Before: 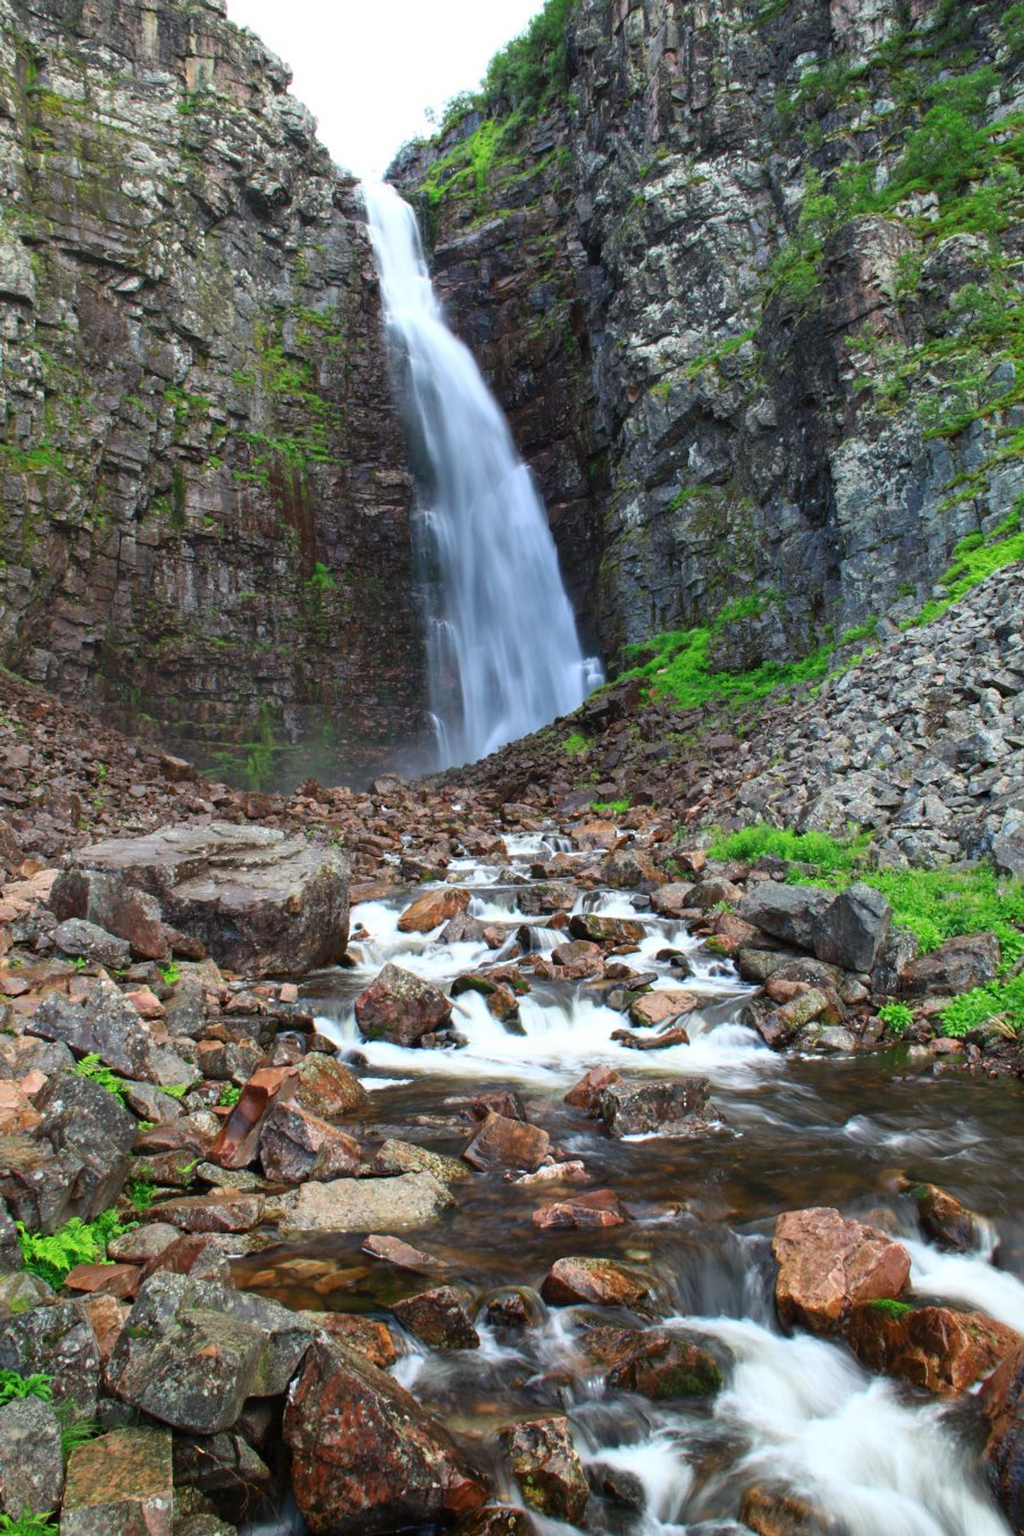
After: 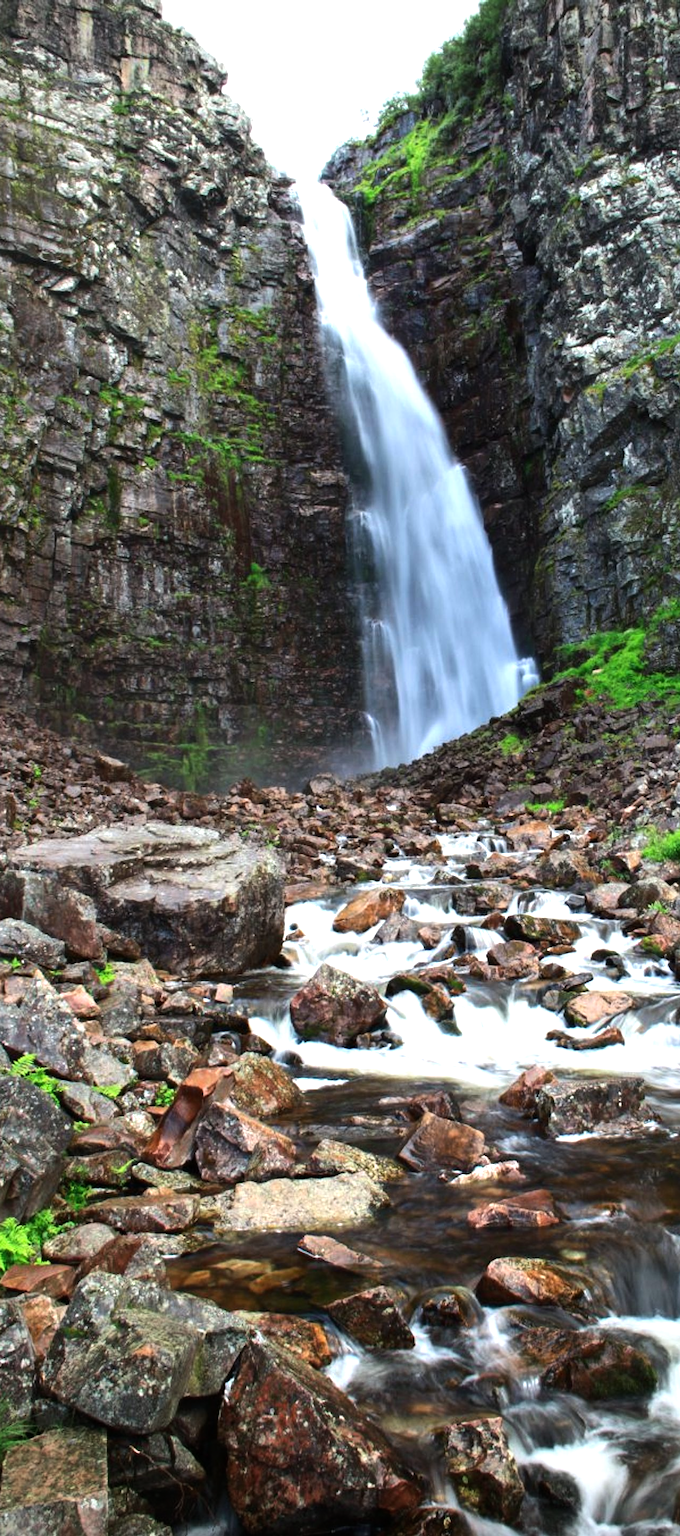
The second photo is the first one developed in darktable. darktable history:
vignetting: on, module defaults
crop and rotate: left 6.382%, right 27.119%
tone equalizer: -8 EV -0.767 EV, -7 EV -0.689 EV, -6 EV -0.627 EV, -5 EV -0.371 EV, -3 EV 0.385 EV, -2 EV 0.6 EV, -1 EV 0.674 EV, +0 EV 0.756 EV, edges refinement/feathering 500, mask exposure compensation -1.57 EV, preserve details no
